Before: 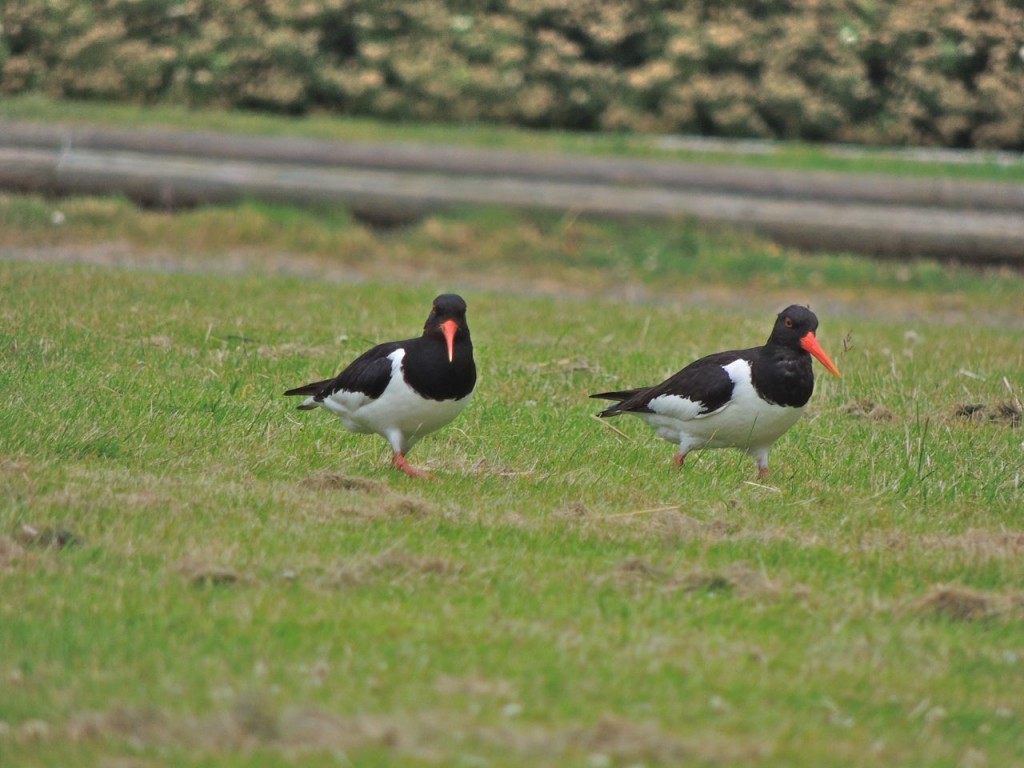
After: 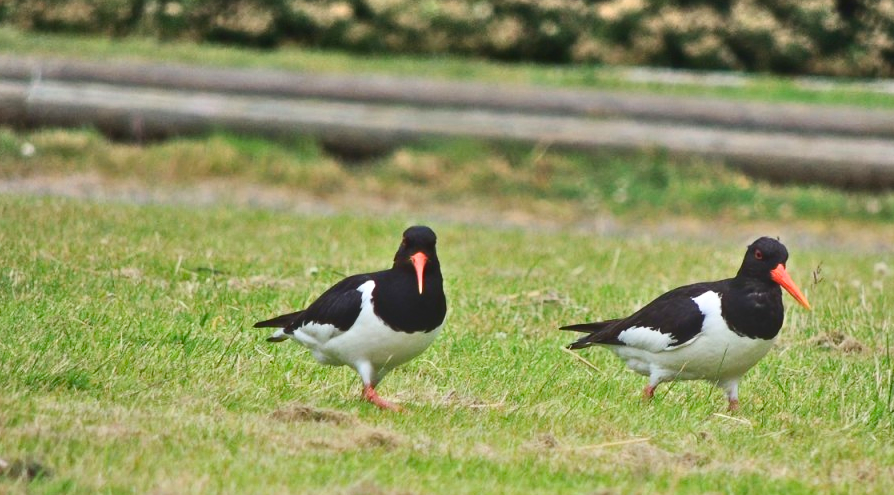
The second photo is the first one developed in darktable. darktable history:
bloom: on, module defaults
color balance rgb: linear chroma grading › shadows 32%, linear chroma grading › global chroma -2%, linear chroma grading › mid-tones 4%, perceptual saturation grading › global saturation -2%, perceptual saturation grading › highlights -8%, perceptual saturation grading › mid-tones 8%, perceptual saturation grading › shadows 4%, perceptual brilliance grading › highlights 8%, perceptual brilliance grading › mid-tones 4%, perceptual brilliance grading › shadows 2%, global vibrance 16%, saturation formula JzAzBz (2021)
contrast brightness saturation: contrast 0.28
crop: left 3.015%, top 8.969%, right 9.647%, bottom 26.457%
